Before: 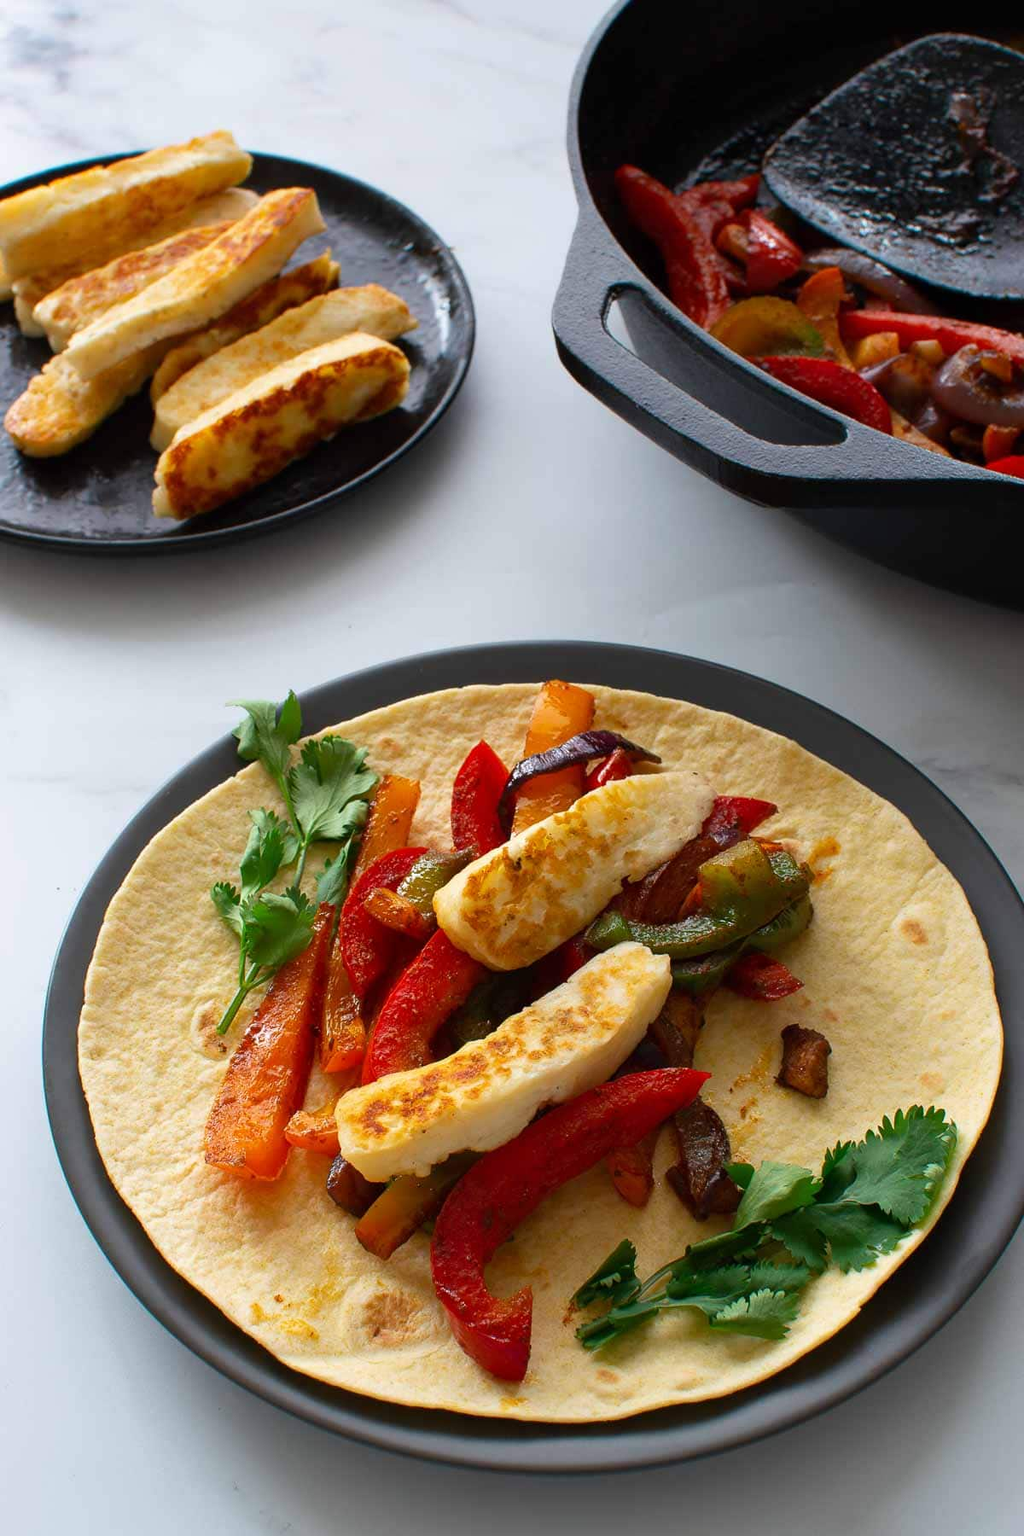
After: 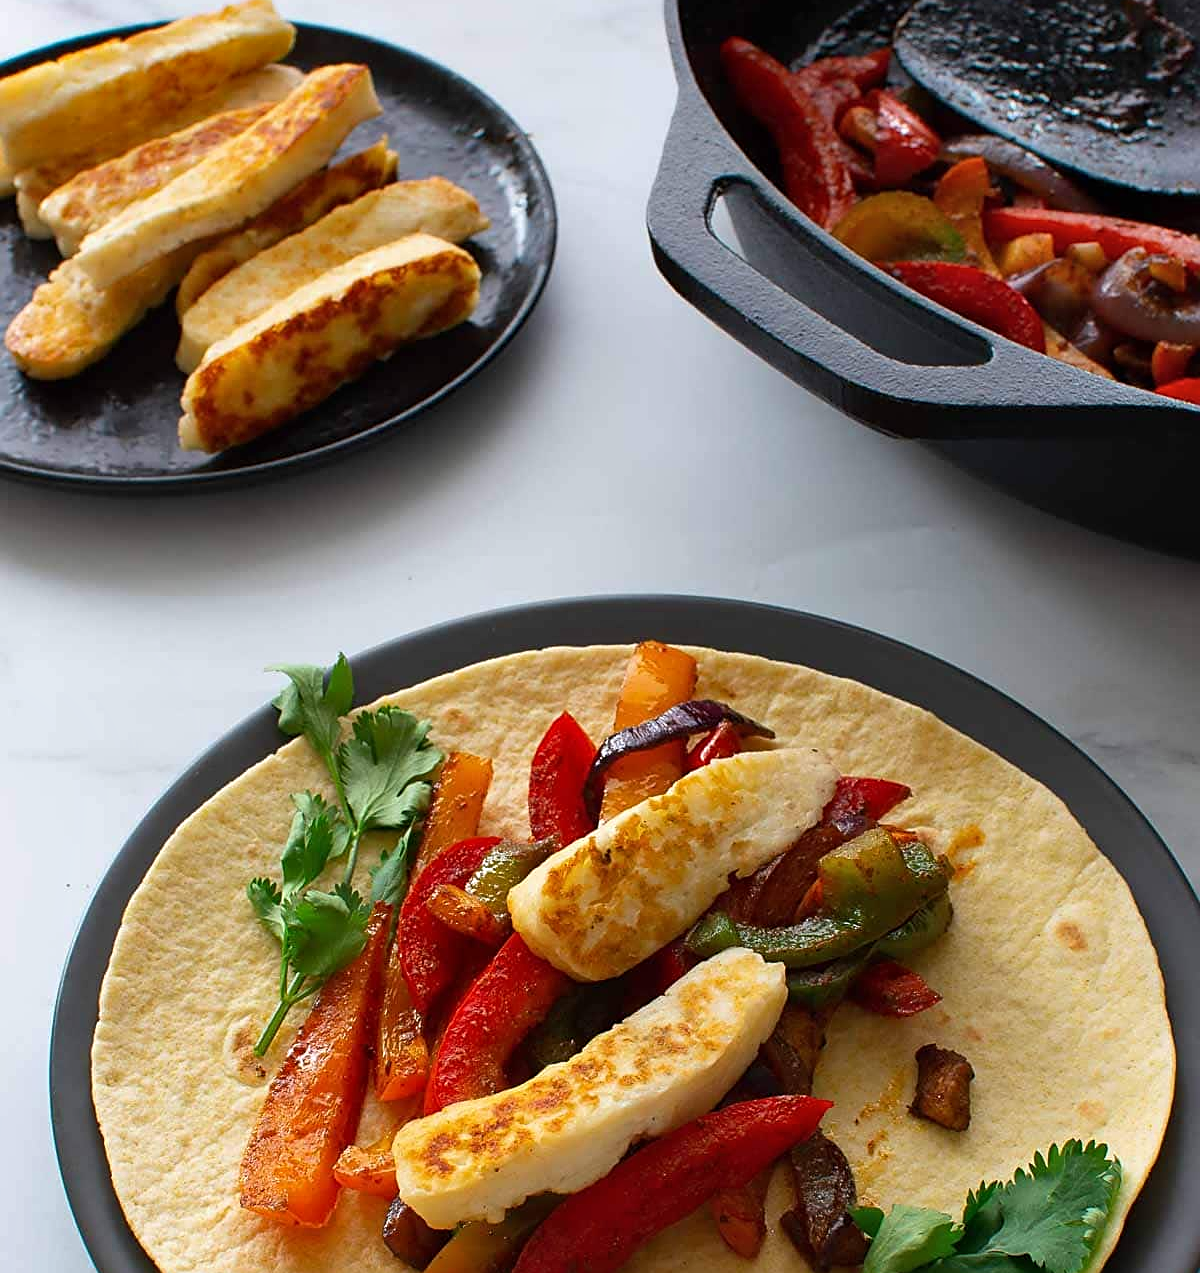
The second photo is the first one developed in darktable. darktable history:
shadows and highlights: radius 127.08, shadows 30.36, highlights -31.01, low approximation 0.01, soften with gaussian
crop and rotate: top 8.695%, bottom 20.556%
sharpen: on, module defaults
